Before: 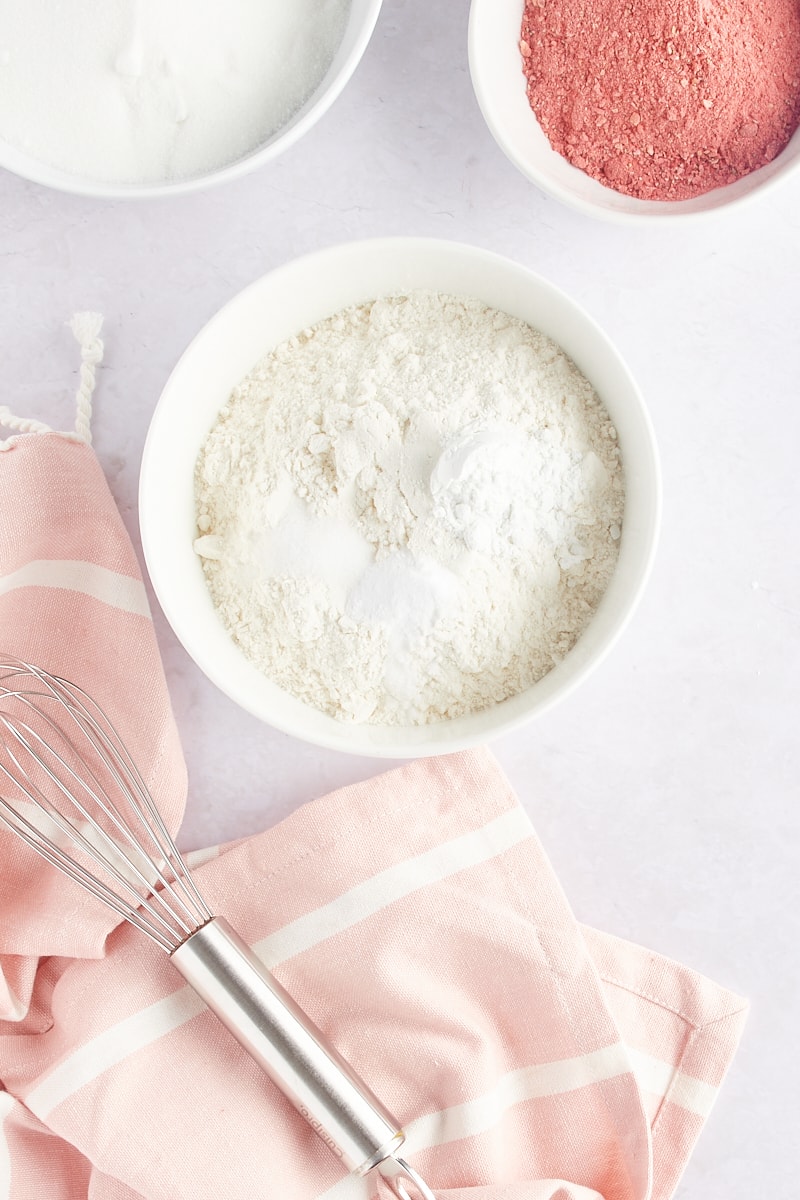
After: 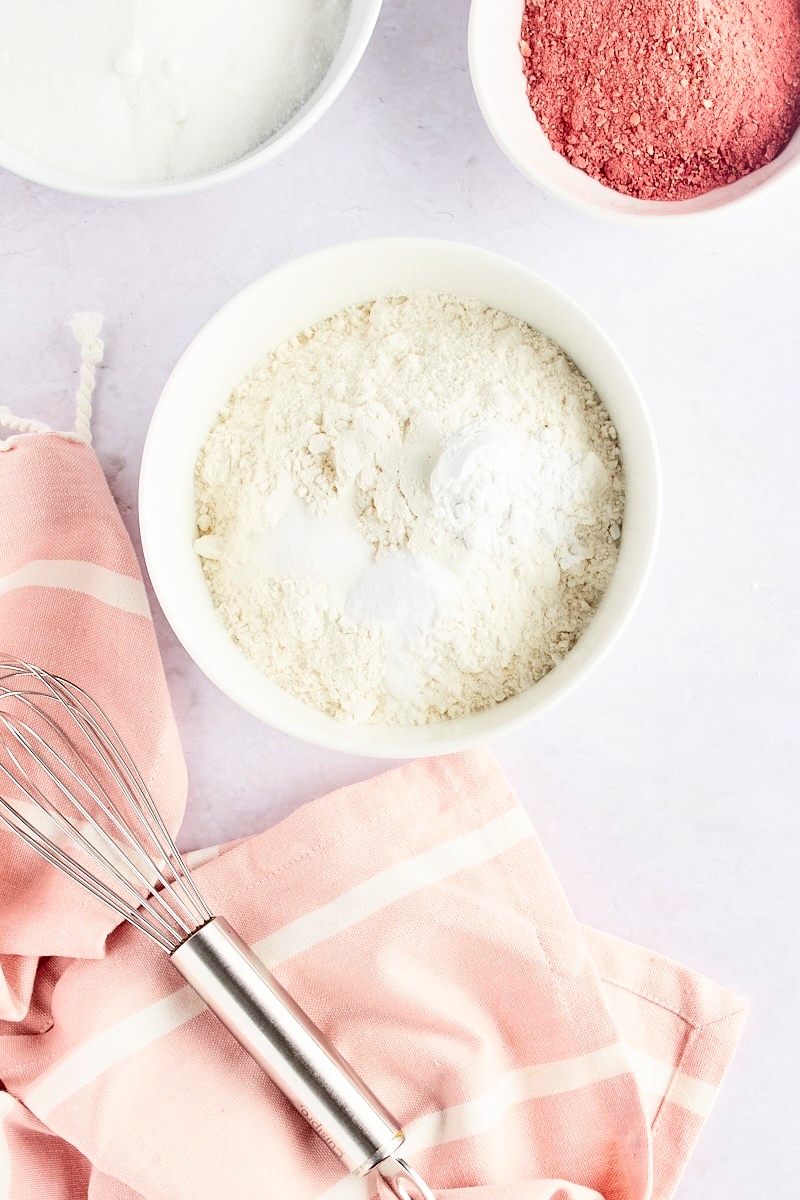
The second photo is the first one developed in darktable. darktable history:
shadows and highlights: shadows 39.75, highlights -54.44, low approximation 0.01, soften with gaussian
contrast brightness saturation: saturation -0.044
tone curve: curves: ch0 [(0, 0) (0.051, 0.021) (0.11, 0.069) (0.249, 0.235) (0.452, 0.526) (0.596, 0.713) (0.703, 0.83) (0.851, 0.938) (1, 1)]; ch1 [(0, 0) (0.1, 0.038) (0.318, 0.221) (0.413, 0.325) (0.443, 0.412) (0.483, 0.474) (0.503, 0.501) (0.516, 0.517) (0.548, 0.568) (0.569, 0.599) (0.594, 0.634) (0.666, 0.701) (1, 1)]; ch2 [(0, 0) (0.453, 0.435) (0.479, 0.476) (0.504, 0.5) (0.529, 0.537) (0.556, 0.583) (0.584, 0.618) (0.824, 0.815) (1, 1)], color space Lab, linked channels, preserve colors none
